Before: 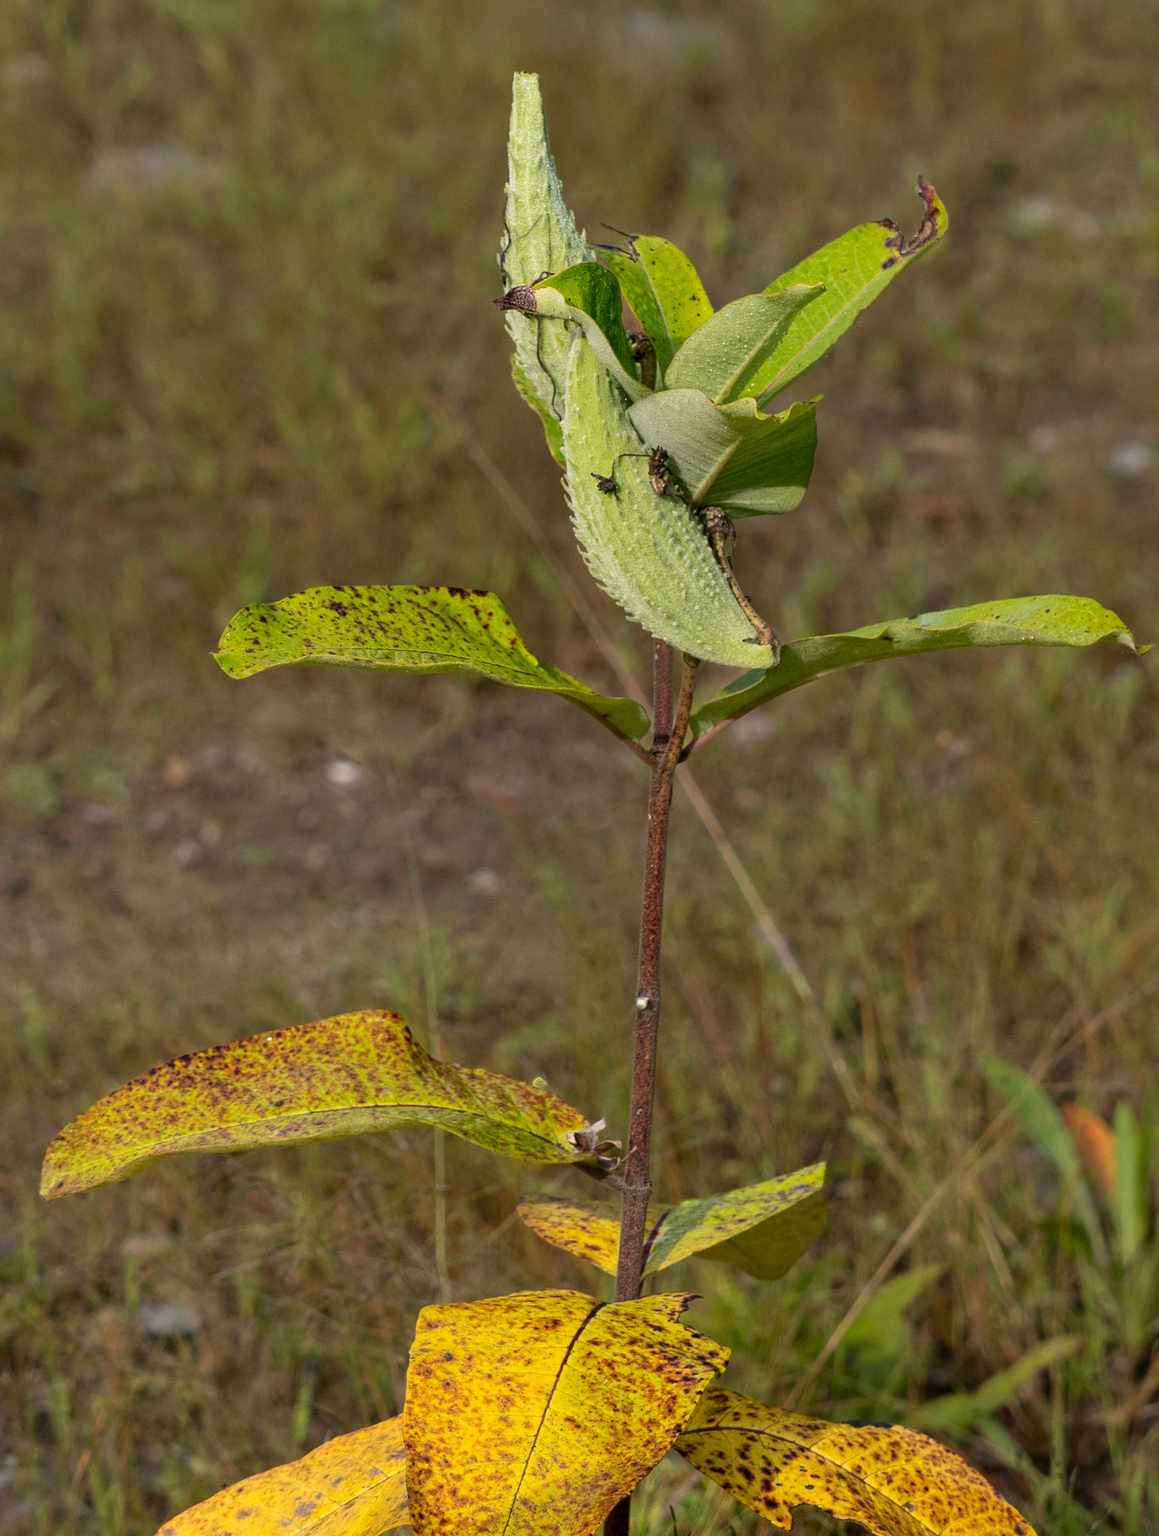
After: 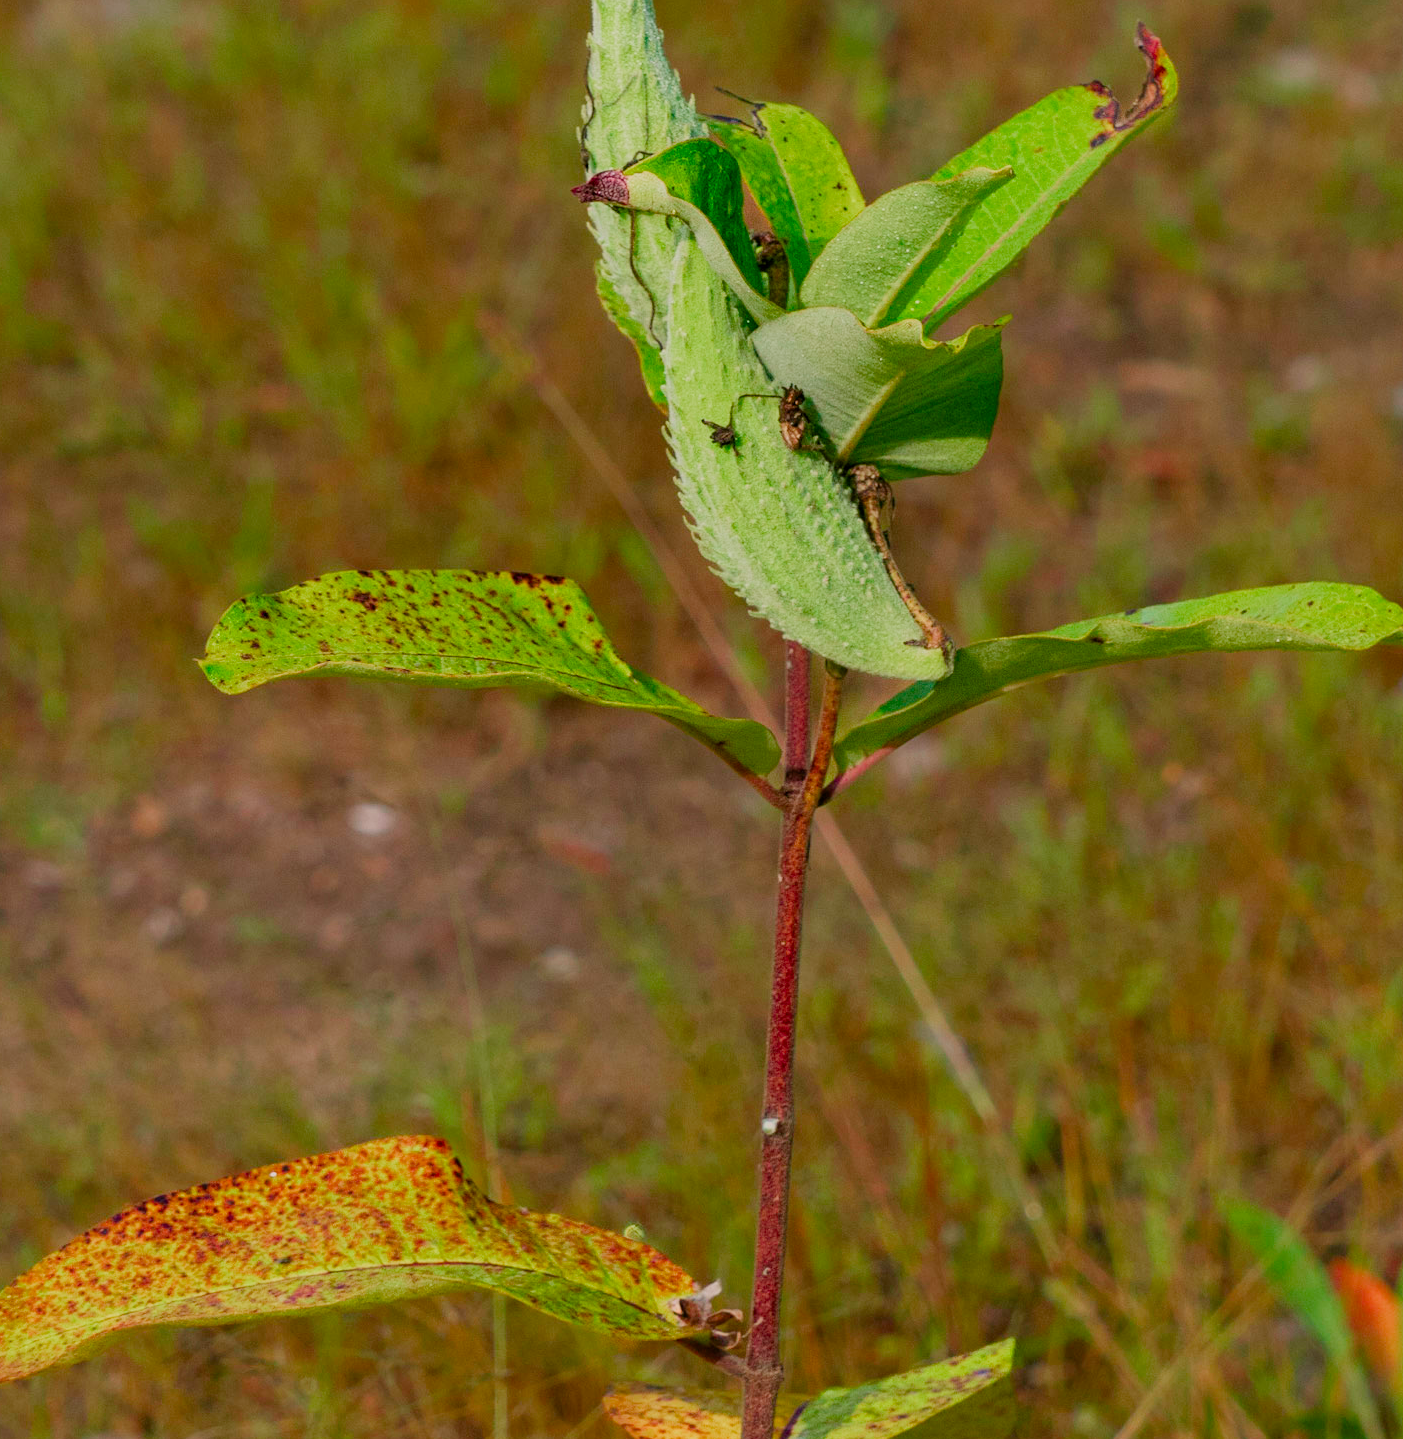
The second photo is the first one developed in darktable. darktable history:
crop: left 5.596%, top 10.314%, right 3.534%, bottom 19.395%
filmic rgb: black relative exposure -13 EV, threshold 3 EV, target white luminance 85%, hardness 6.3, latitude 42.11%, contrast 0.858, shadows ↔ highlights balance 8.63%, color science v4 (2020), enable highlight reconstruction true
color contrast: green-magenta contrast 1.73, blue-yellow contrast 1.15
color balance rgb: linear chroma grading › shadows 32%, linear chroma grading › global chroma -2%, linear chroma grading › mid-tones 4%, perceptual saturation grading › global saturation -2%, perceptual saturation grading › highlights -8%, perceptual saturation grading › mid-tones 8%, perceptual saturation grading › shadows 4%, perceptual brilliance grading › highlights 8%, perceptual brilliance grading › mid-tones 4%, perceptual brilliance grading › shadows 2%, global vibrance 16%, saturation formula JzAzBz (2021)
